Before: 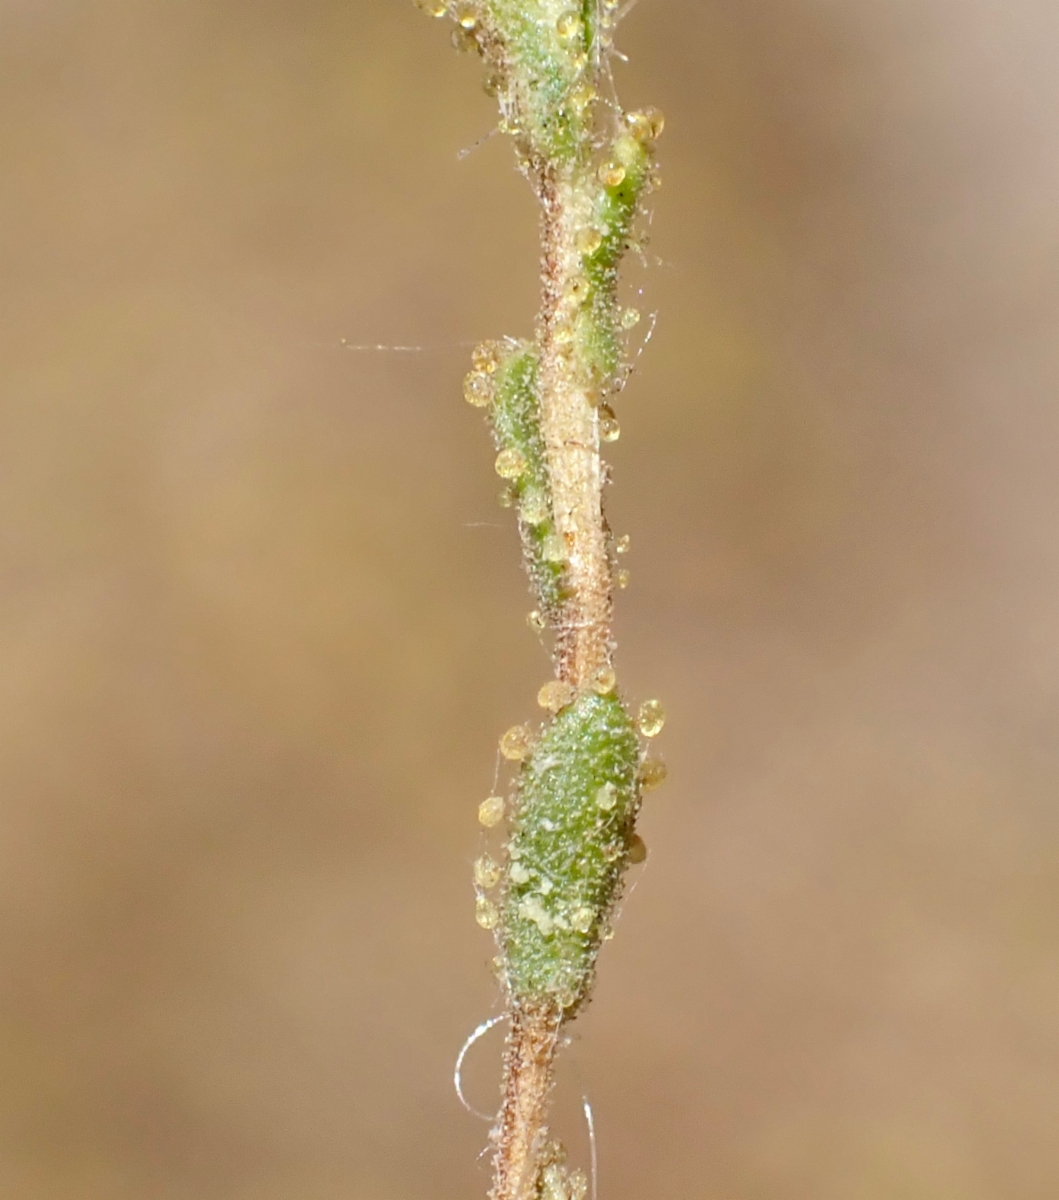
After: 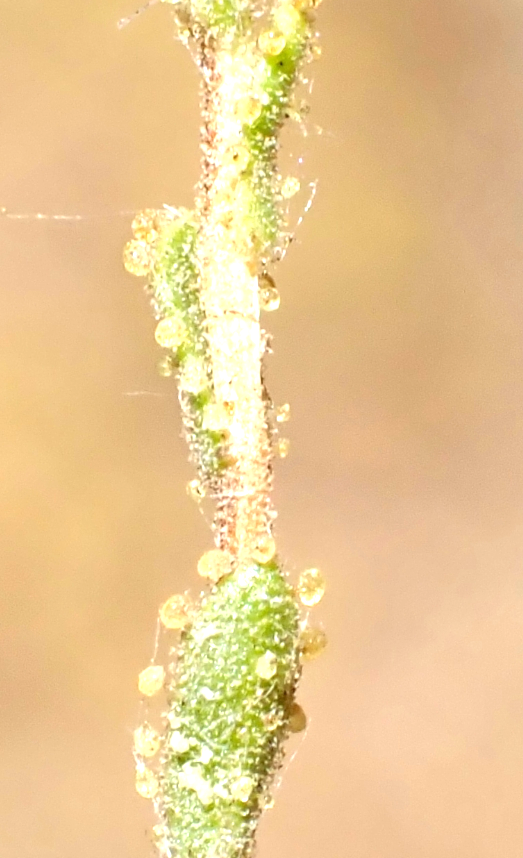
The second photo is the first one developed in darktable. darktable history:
crop: left 32.196%, top 10.991%, right 18.377%, bottom 17.484%
exposure: black level correction 0, exposure 1 EV, compensate highlight preservation false
